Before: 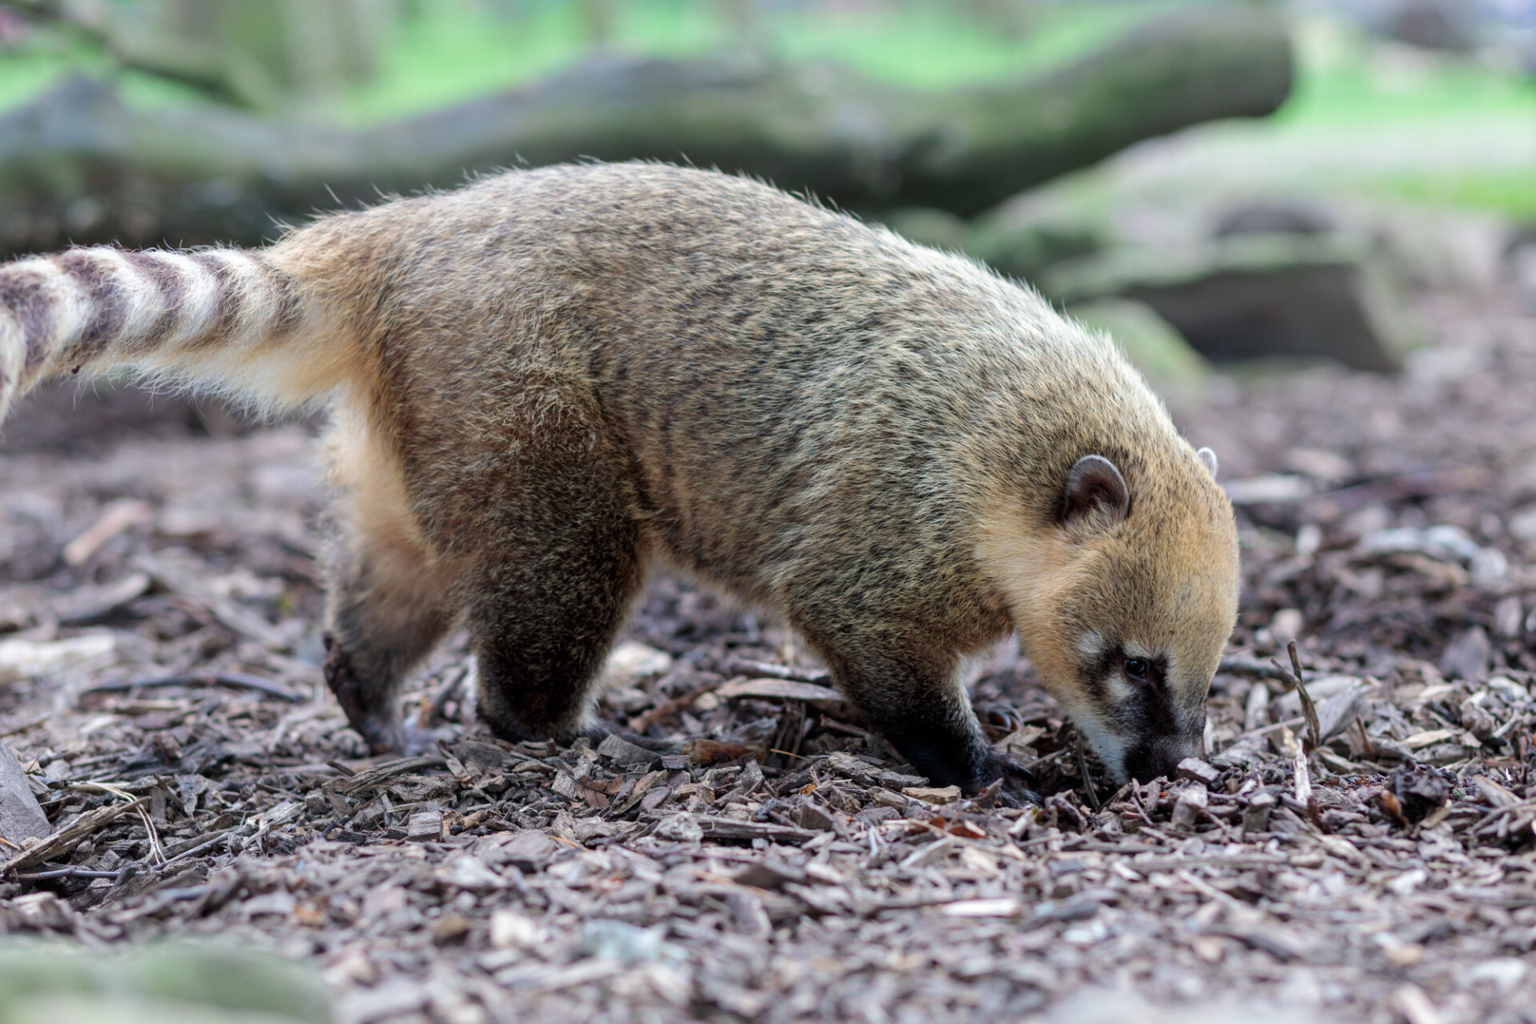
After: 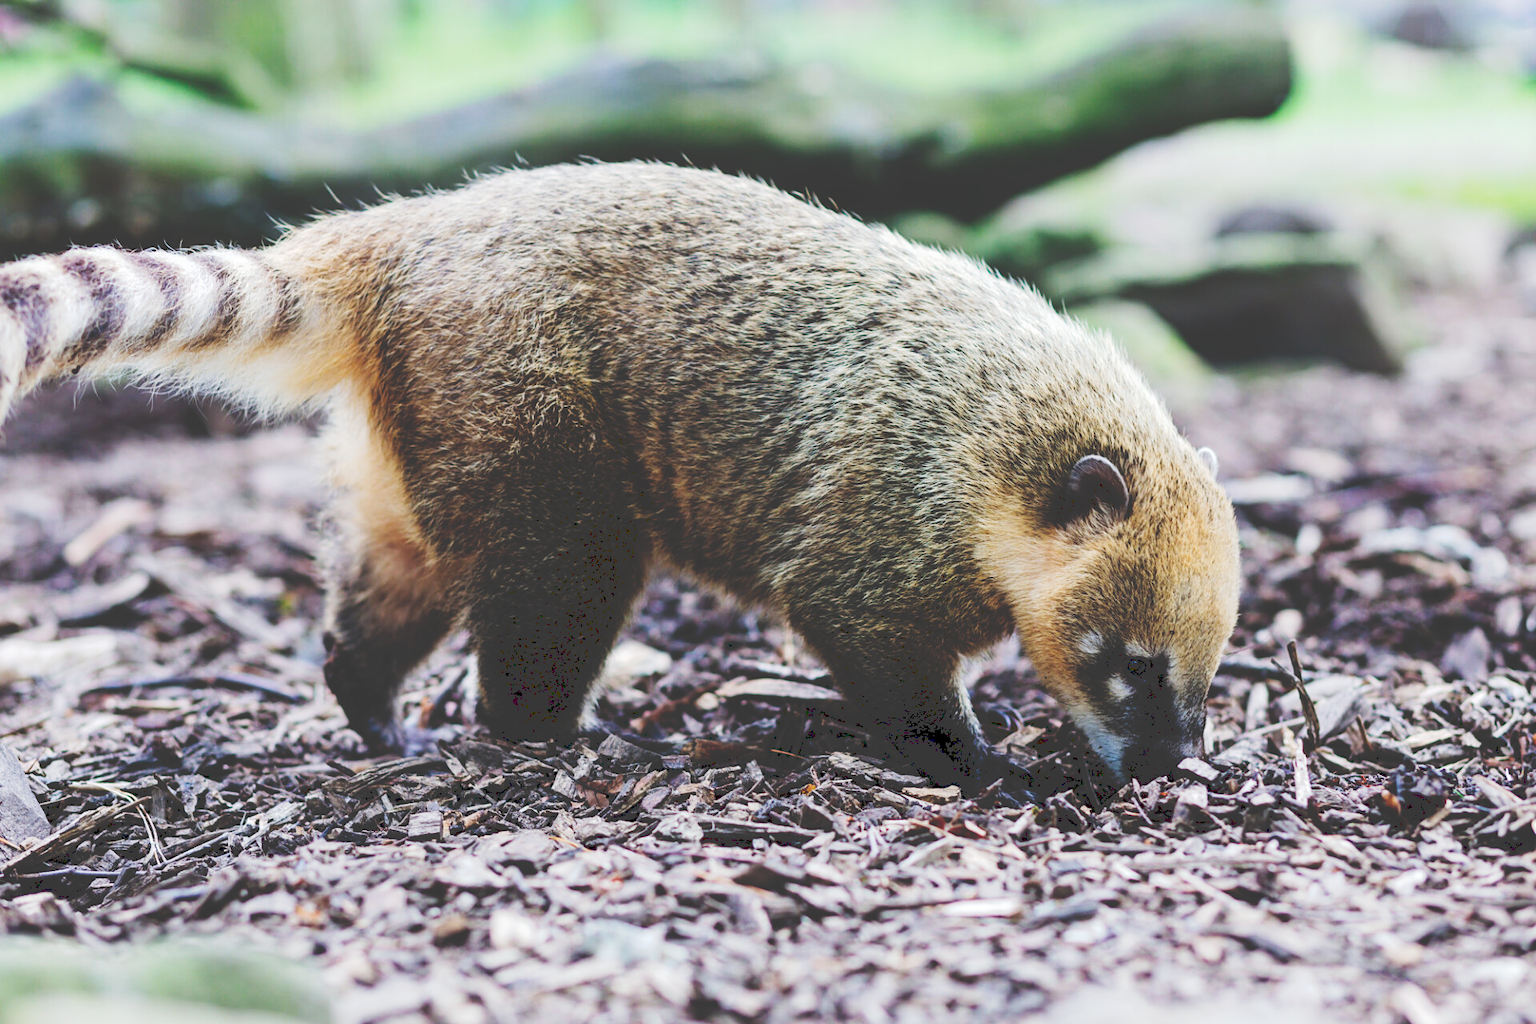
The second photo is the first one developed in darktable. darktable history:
tone curve: curves: ch0 [(0, 0) (0.003, 0.231) (0.011, 0.231) (0.025, 0.231) (0.044, 0.231) (0.069, 0.231) (0.1, 0.234) (0.136, 0.239) (0.177, 0.243) (0.224, 0.247) (0.277, 0.265) (0.335, 0.311) (0.399, 0.389) (0.468, 0.507) (0.543, 0.634) (0.623, 0.74) (0.709, 0.83) (0.801, 0.889) (0.898, 0.93) (1, 1)], preserve colors none
sharpen: amount 0.21
